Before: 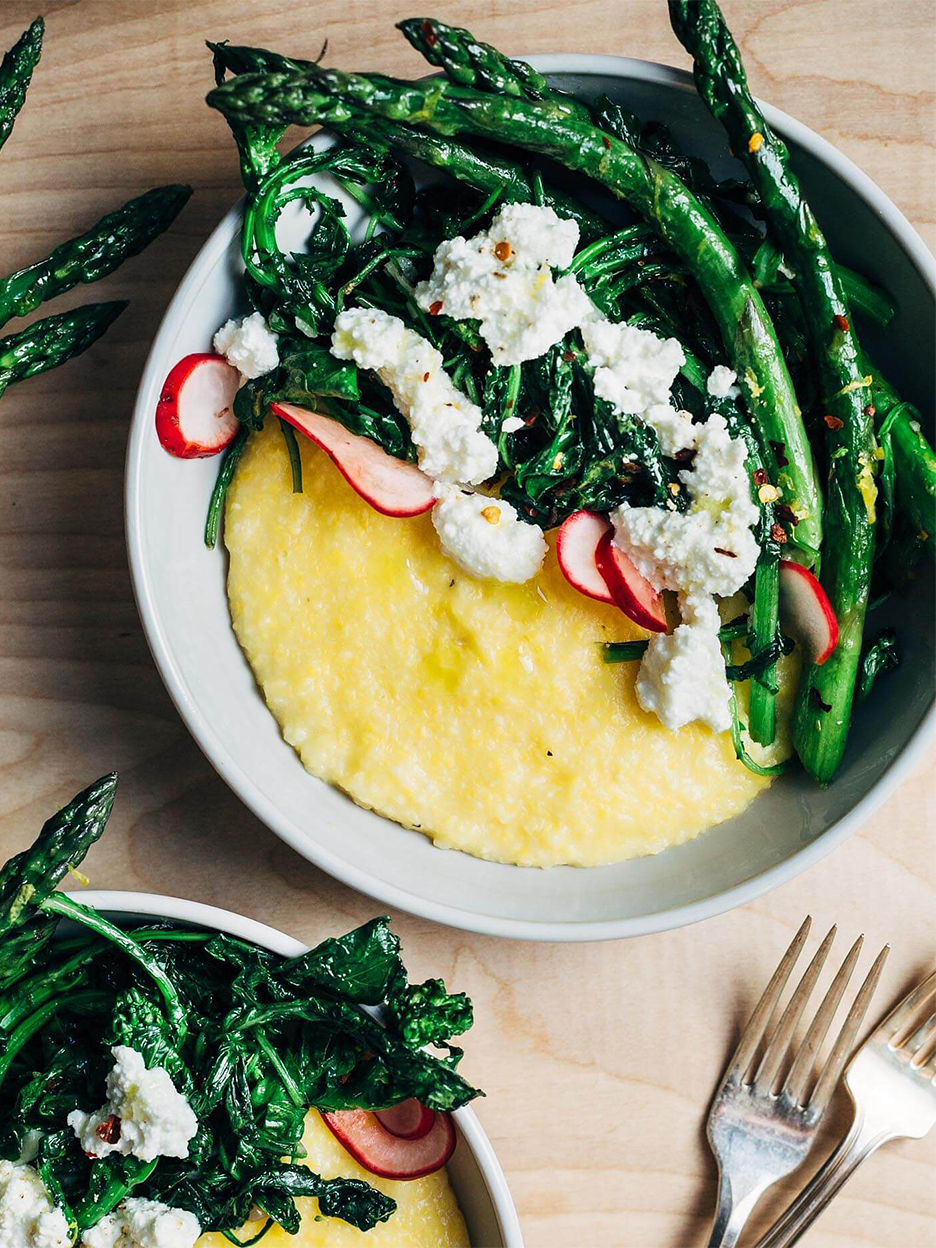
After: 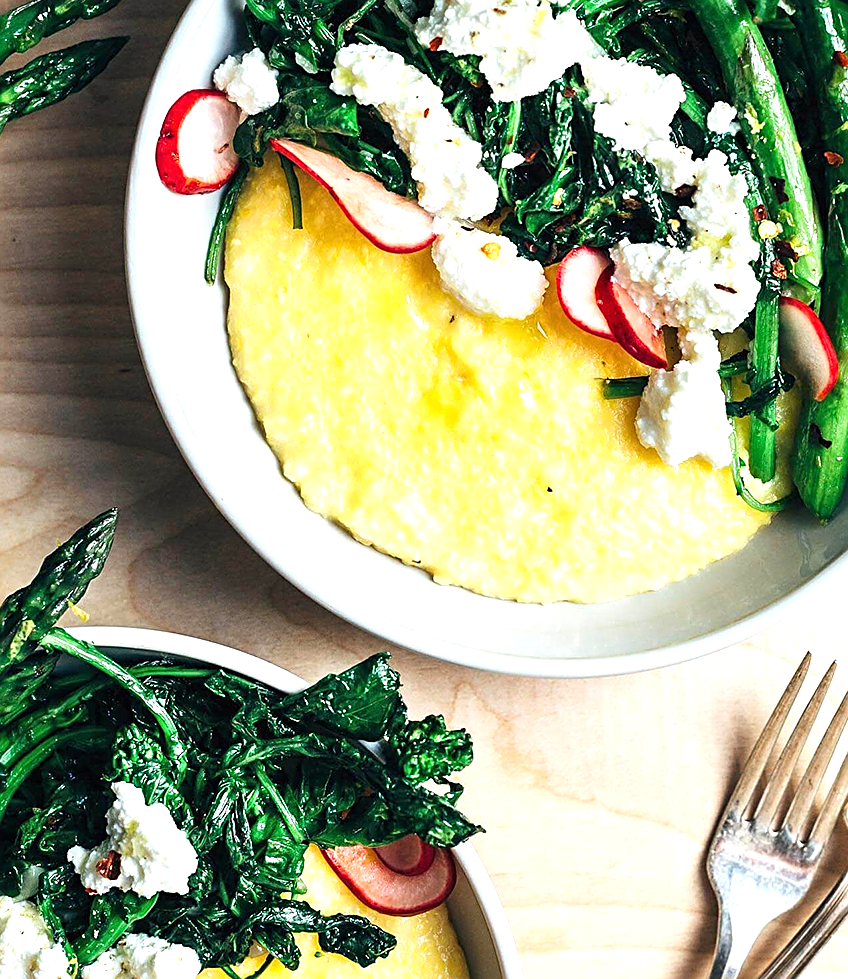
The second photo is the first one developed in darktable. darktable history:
exposure: black level correction 0, exposure 0.7 EV, compensate highlight preservation false
crop: top 21.213%, right 9.387%, bottom 0.311%
sharpen: on, module defaults
